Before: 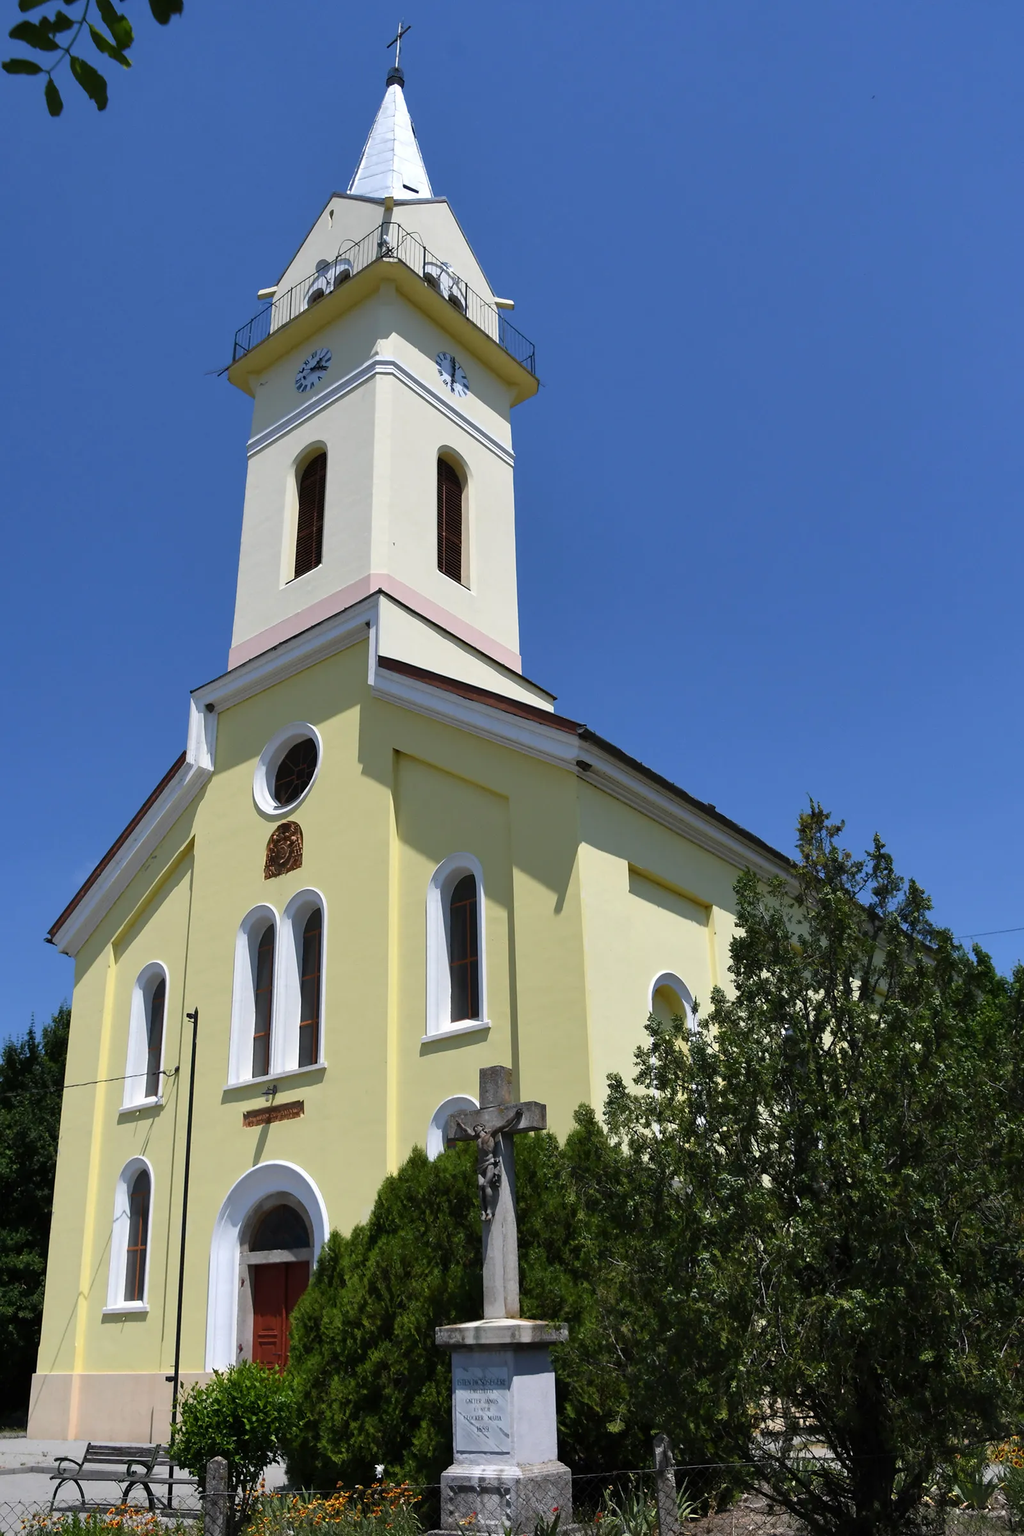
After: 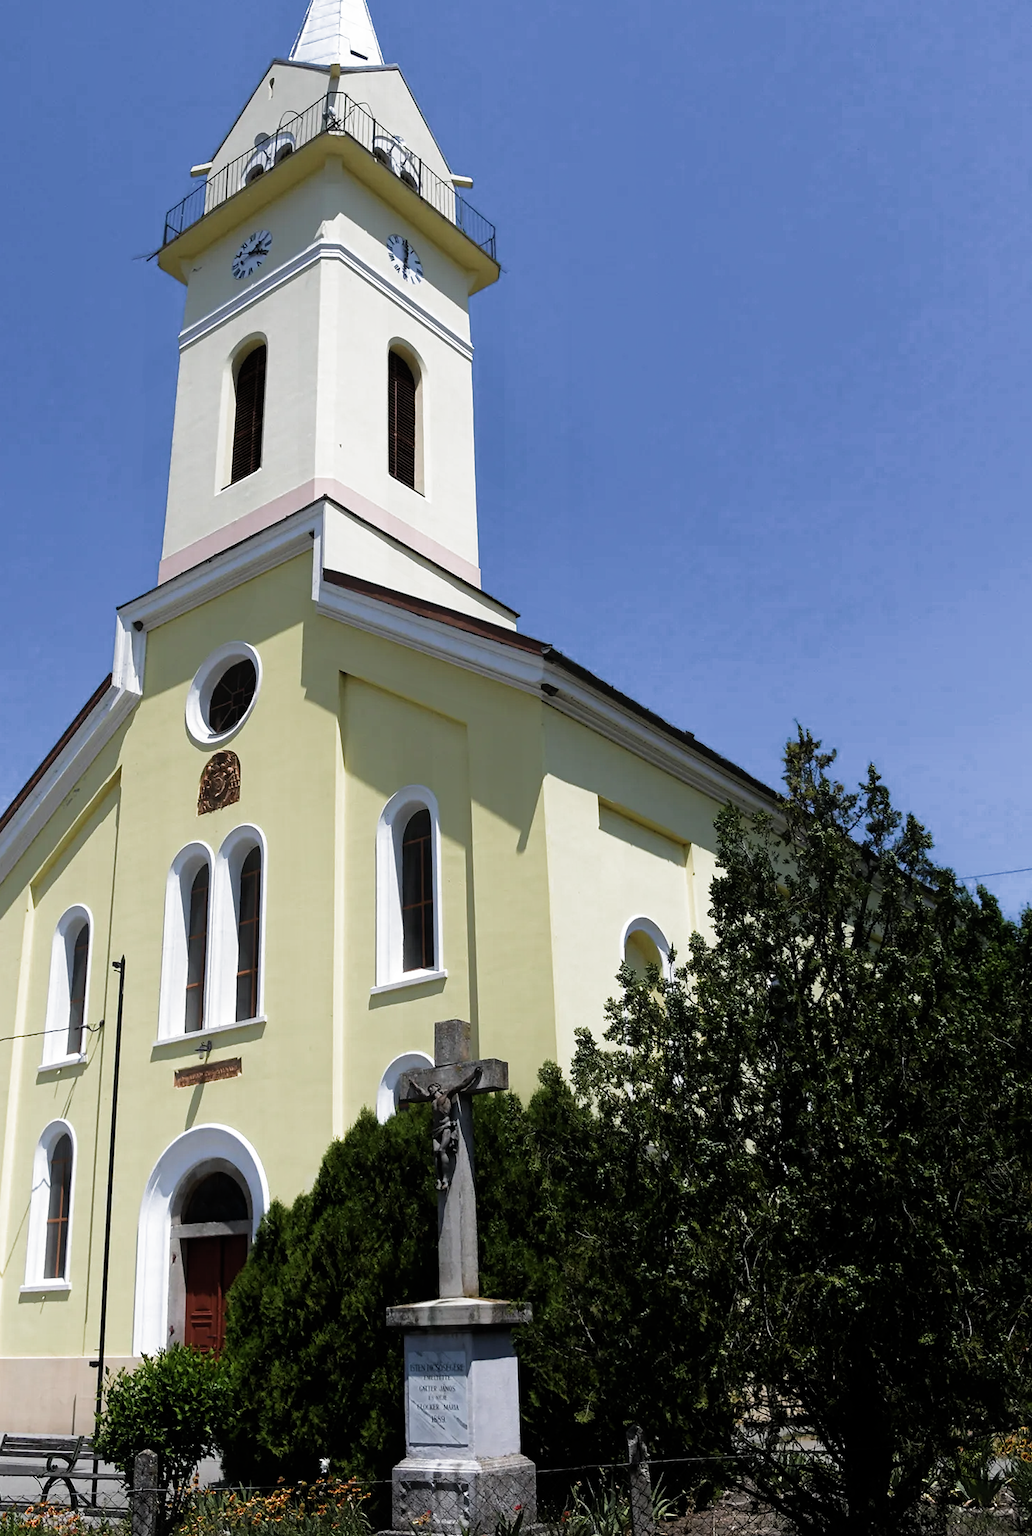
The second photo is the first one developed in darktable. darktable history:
filmic rgb: black relative exposure -8.18 EV, white relative exposure 2.2 EV, target white luminance 99.858%, hardness 7.16, latitude 74.99%, contrast 1.323, highlights saturation mix -2.63%, shadows ↔ highlights balance 30.1%, color science v4 (2020)
contrast equalizer: y [[0.439, 0.44, 0.442, 0.457, 0.493, 0.498], [0.5 ×6], [0.5 ×6], [0 ×6], [0 ×6]]
crop and rotate: left 8.262%, top 9.043%
